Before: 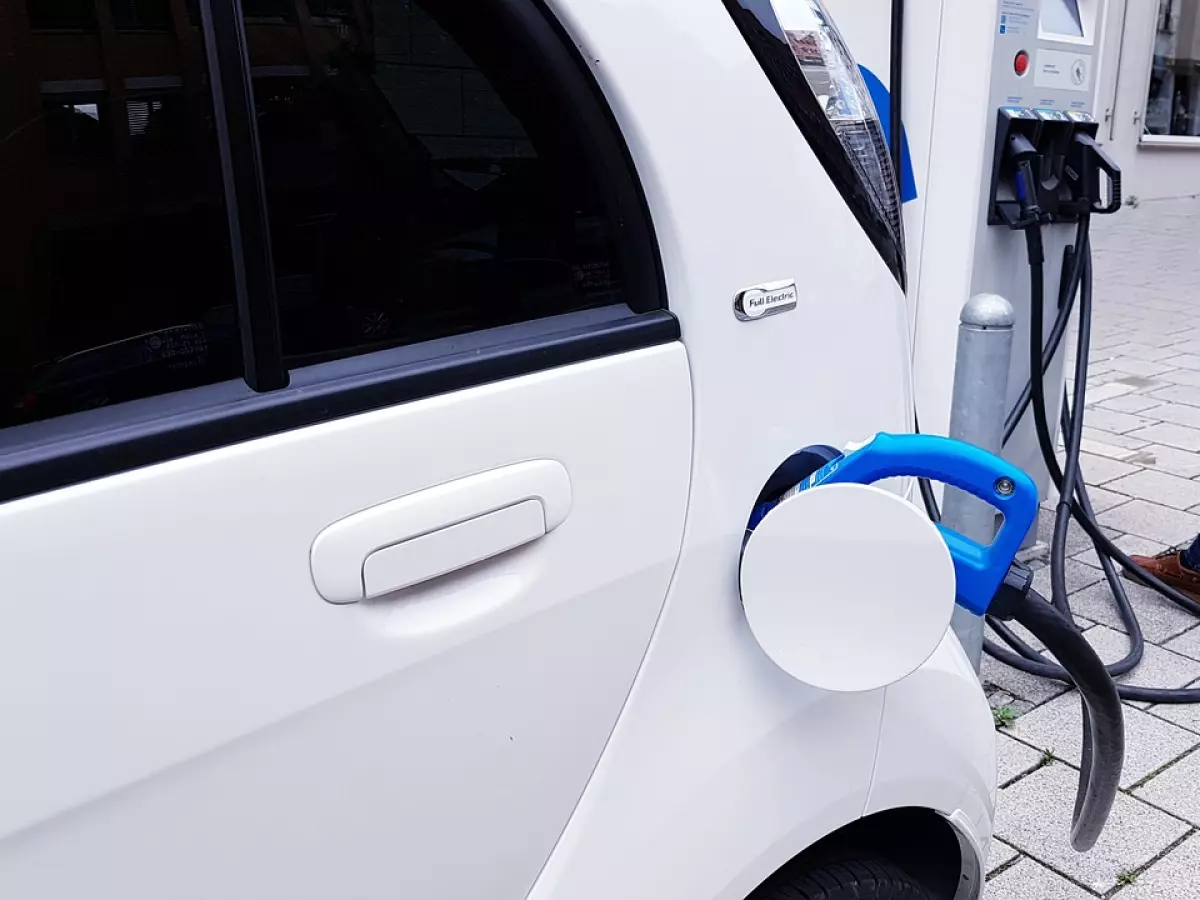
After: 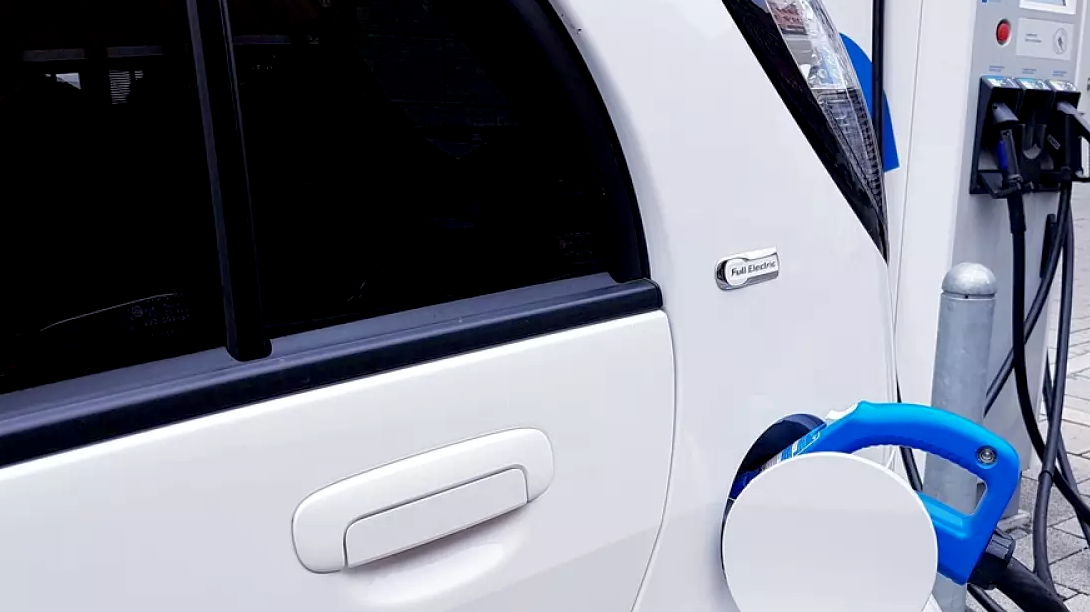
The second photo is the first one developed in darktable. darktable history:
crop: left 1.555%, top 3.463%, right 7.545%, bottom 28.466%
shadows and highlights: shadows 25.4, highlights -26.1
exposure: black level correction 0.004, exposure 0.017 EV, compensate highlight preservation false
